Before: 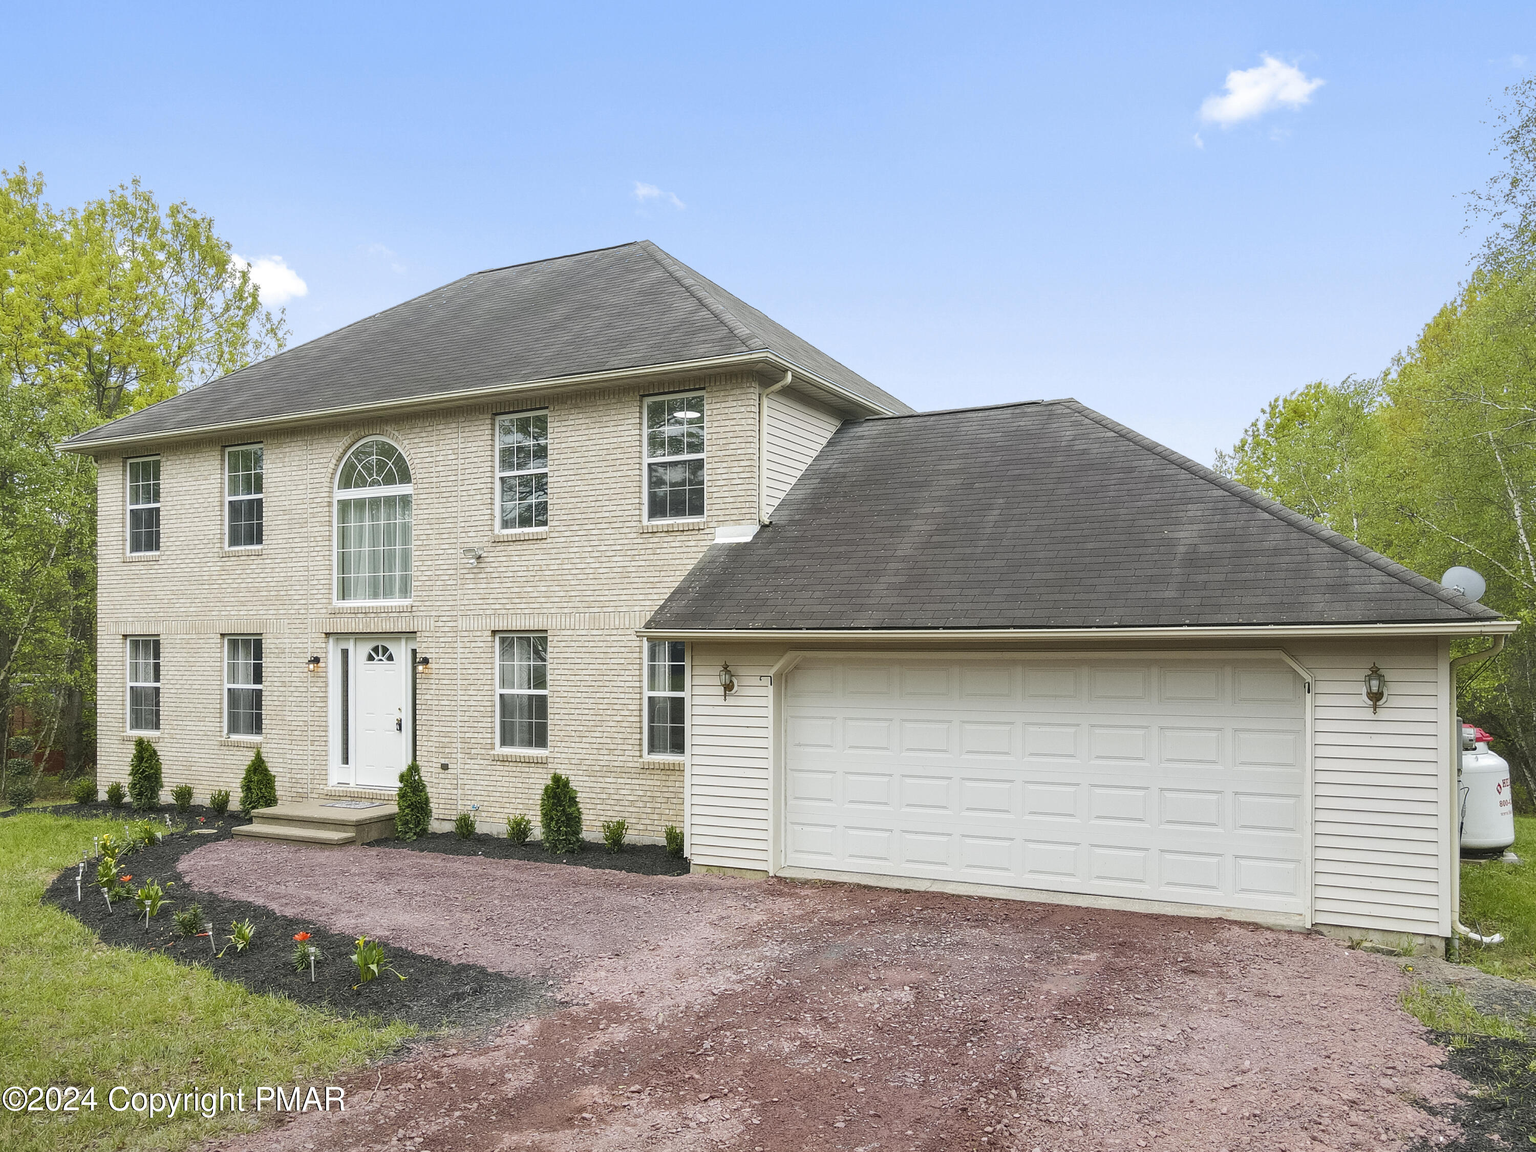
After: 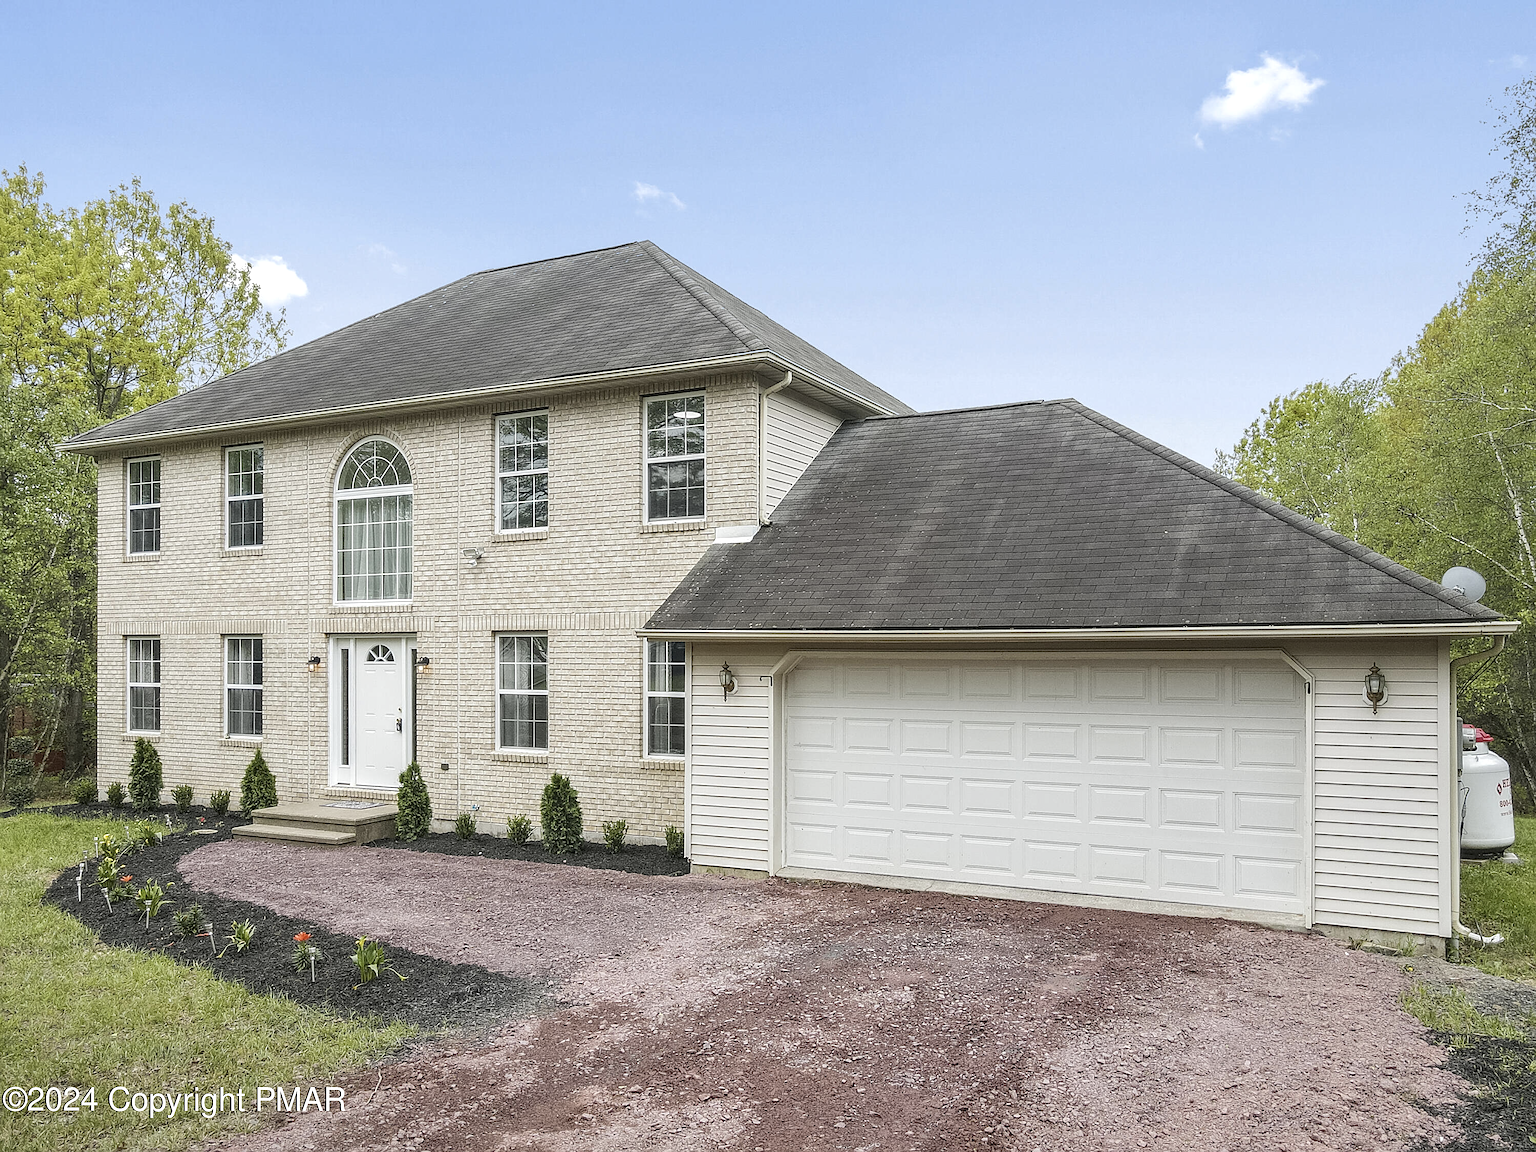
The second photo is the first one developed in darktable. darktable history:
sharpen: on, module defaults
local contrast: detail 130%
color correction: highlights b* 0.004, saturation 0.812
